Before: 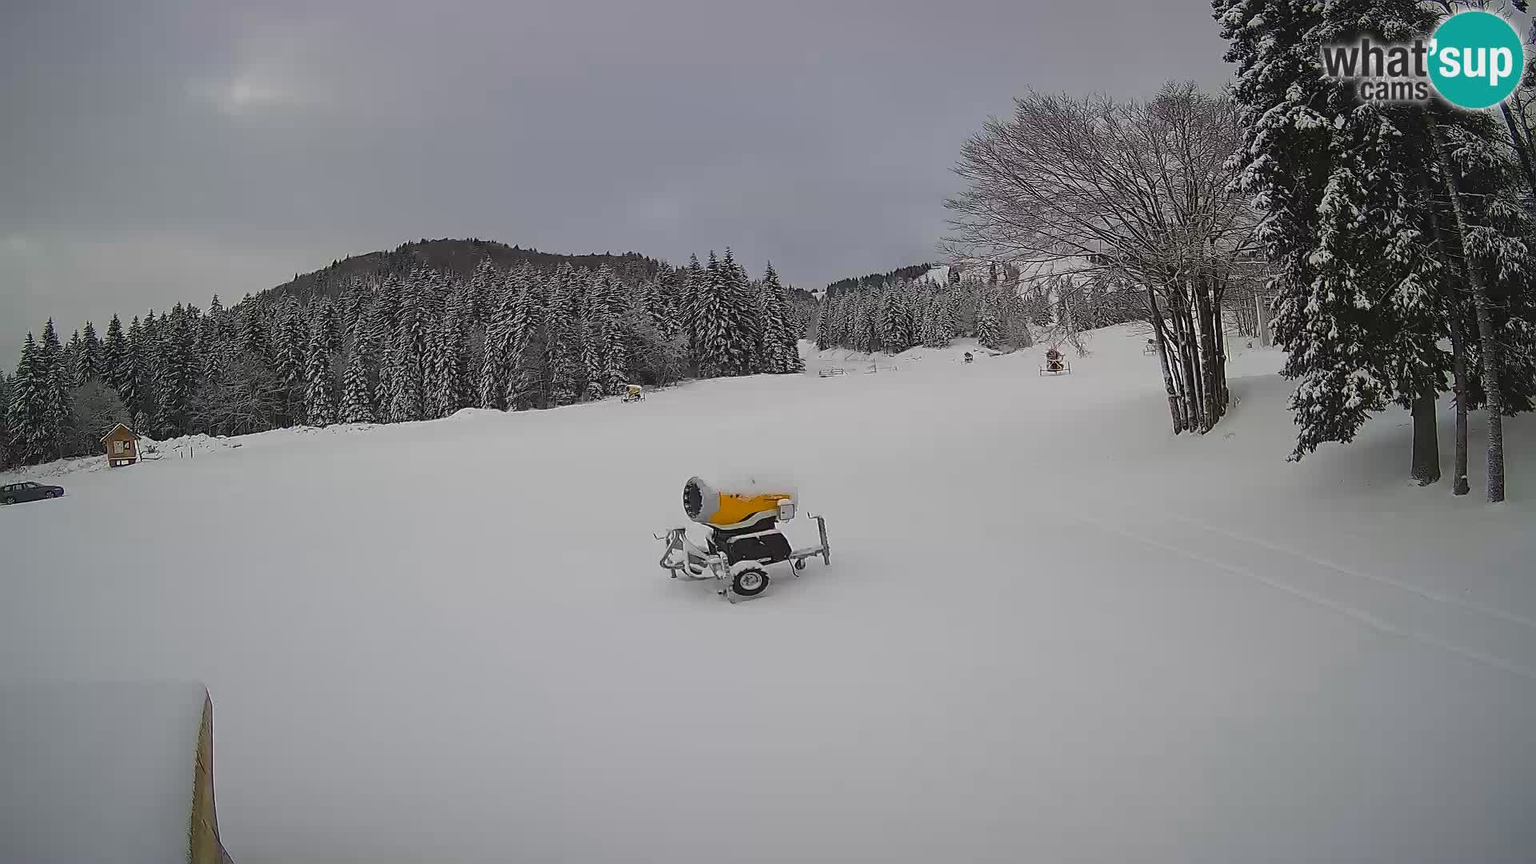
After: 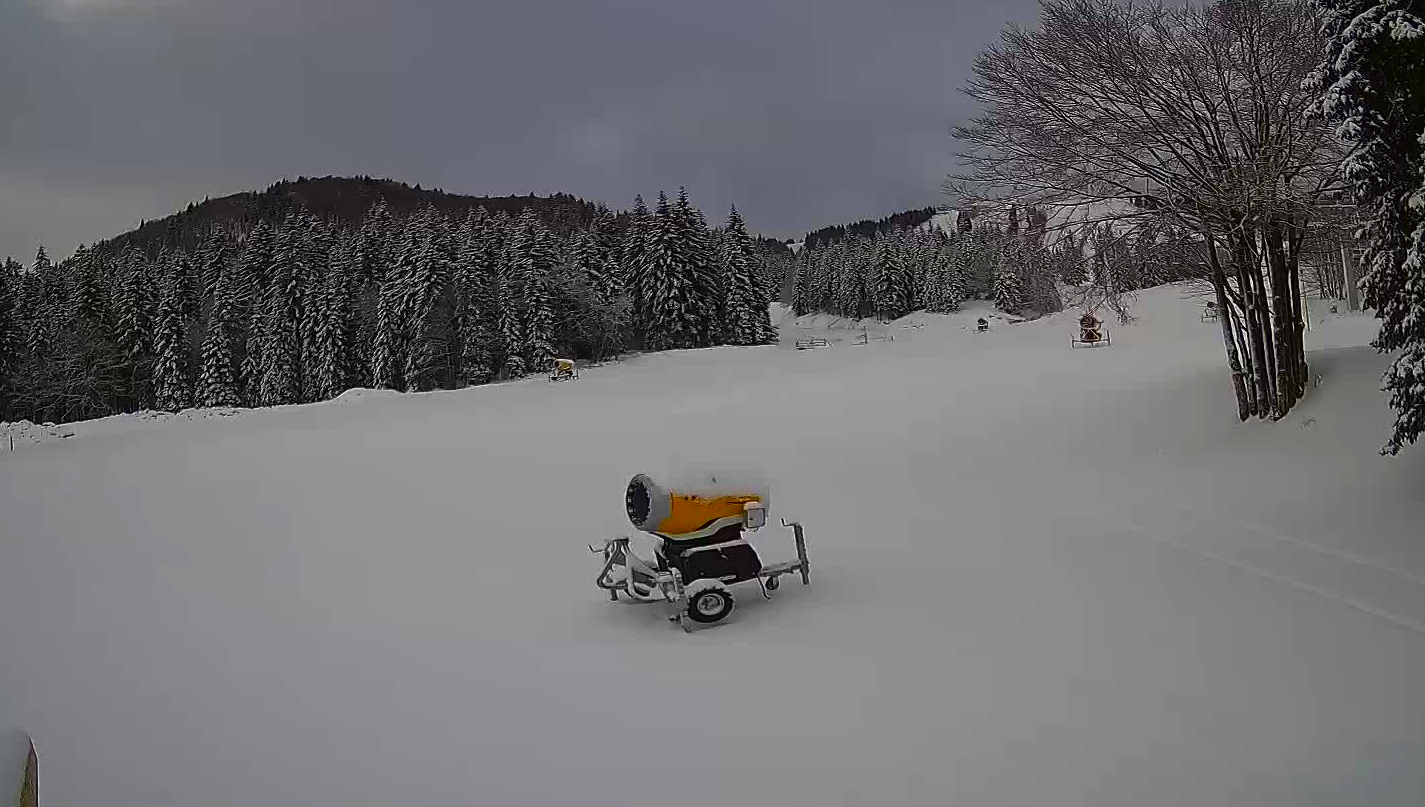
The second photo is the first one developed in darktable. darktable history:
contrast brightness saturation: brightness -0.248, saturation 0.202
crop and rotate: left 11.919%, top 11.377%, right 13.85%, bottom 13.84%
